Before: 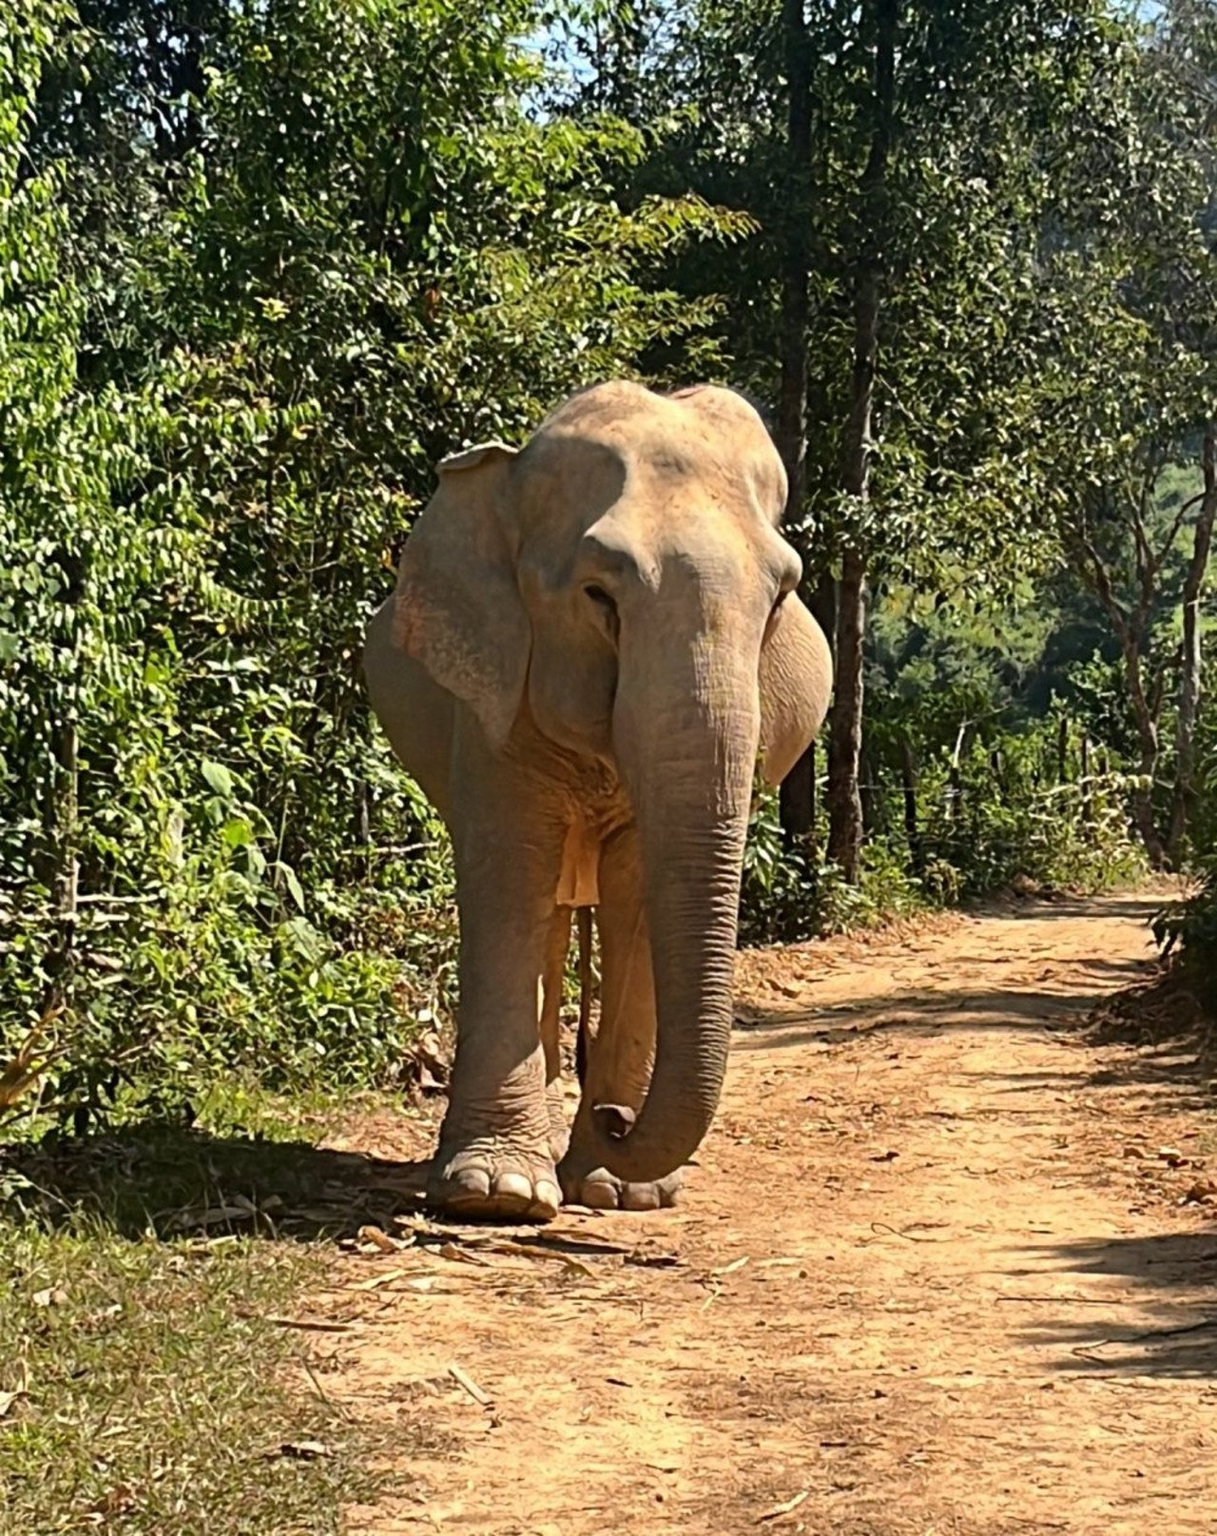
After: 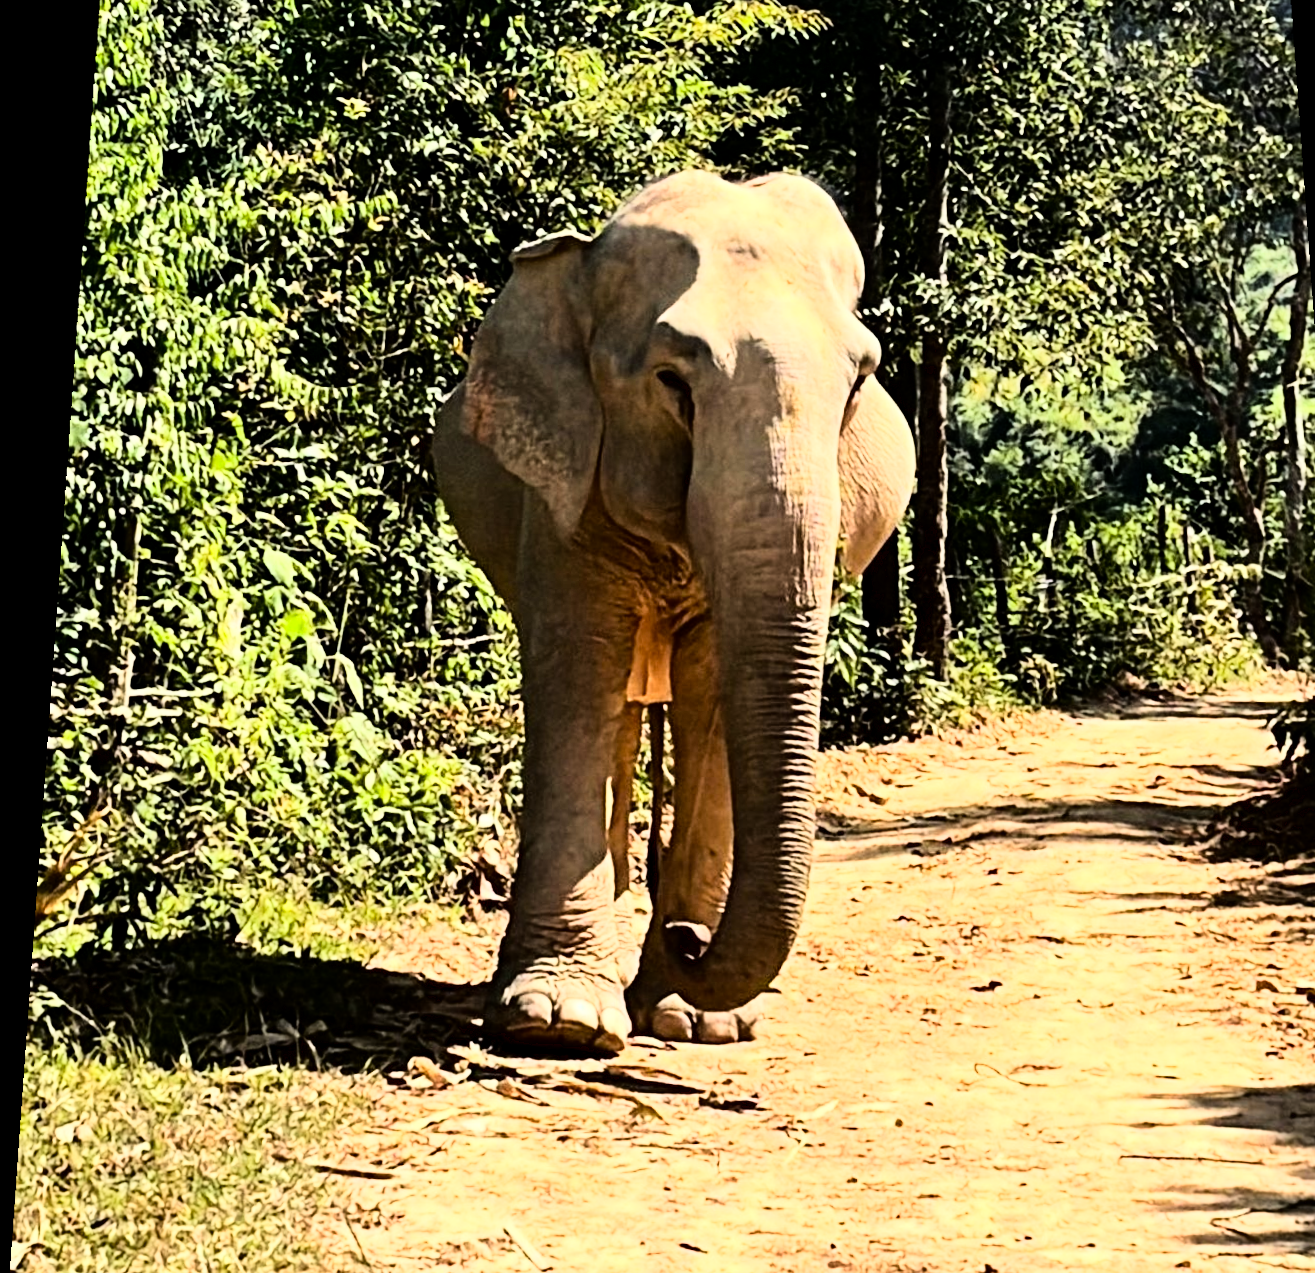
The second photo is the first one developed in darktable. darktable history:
rotate and perspective: rotation 0.128°, lens shift (vertical) -0.181, lens shift (horizontal) -0.044, shear 0.001, automatic cropping off
rgb curve: curves: ch0 [(0, 0) (0.21, 0.15) (0.24, 0.21) (0.5, 0.75) (0.75, 0.96) (0.89, 0.99) (1, 1)]; ch1 [(0, 0.02) (0.21, 0.13) (0.25, 0.2) (0.5, 0.67) (0.75, 0.9) (0.89, 0.97) (1, 1)]; ch2 [(0, 0.02) (0.21, 0.13) (0.25, 0.2) (0.5, 0.67) (0.75, 0.9) (0.89, 0.97) (1, 1)], compensate middle gray true
exposure: black level correction 0.007, compensate highlight preservation false
crop and rotate: angle 0.03°, top 11.643%, right 5.651%, bottom 11.189%
